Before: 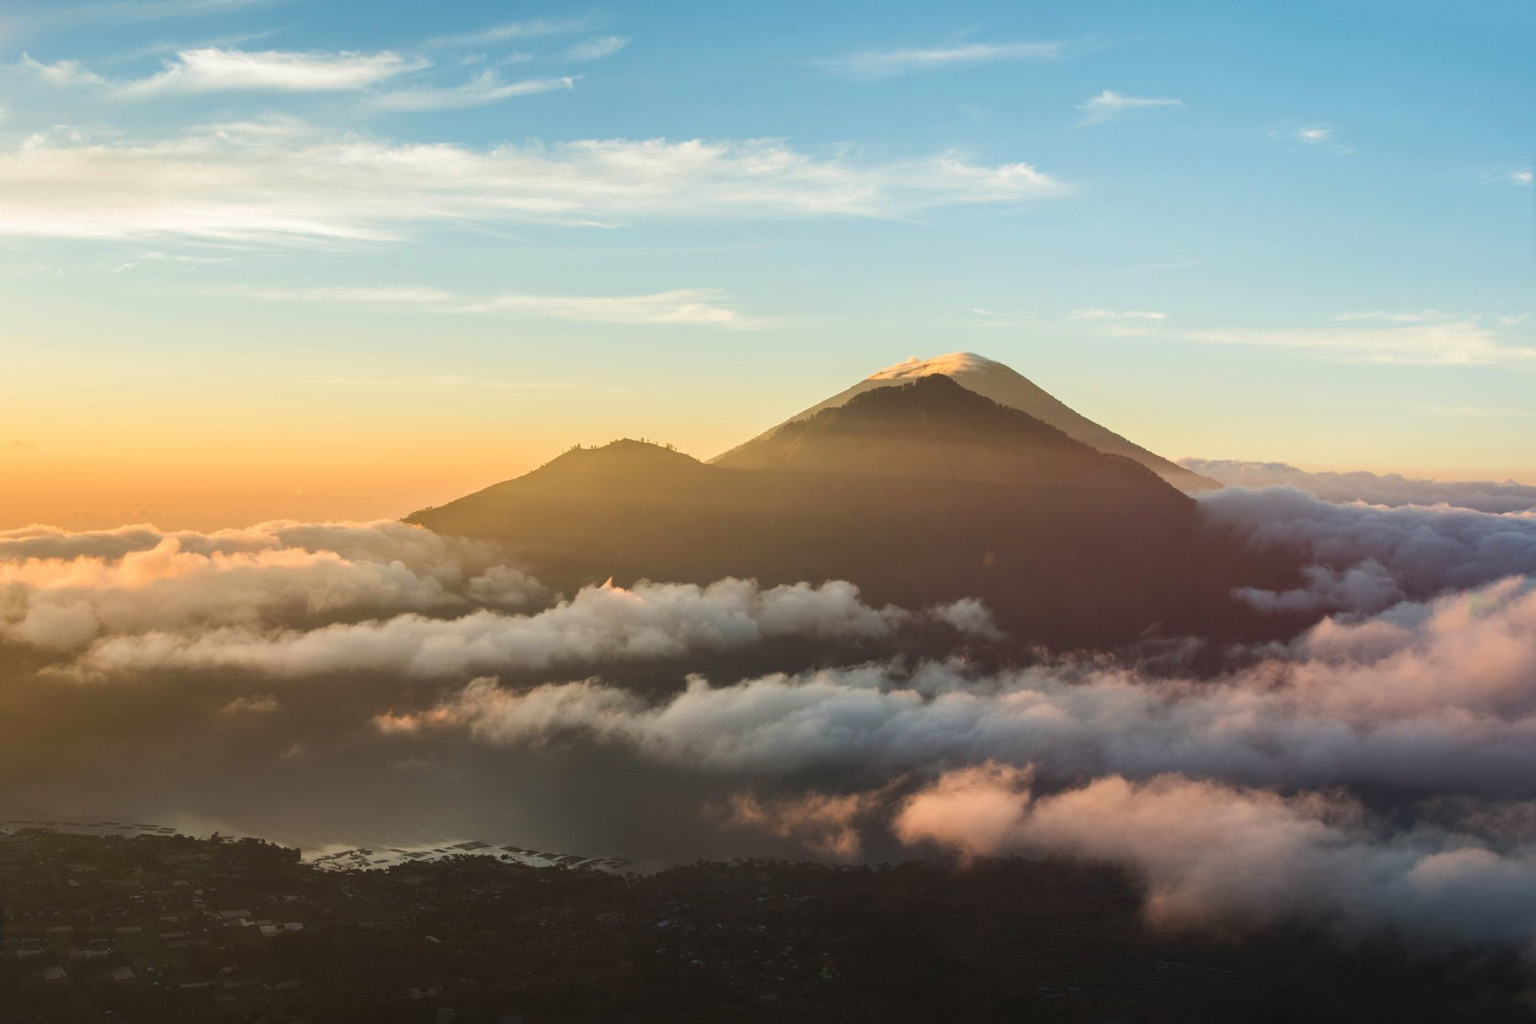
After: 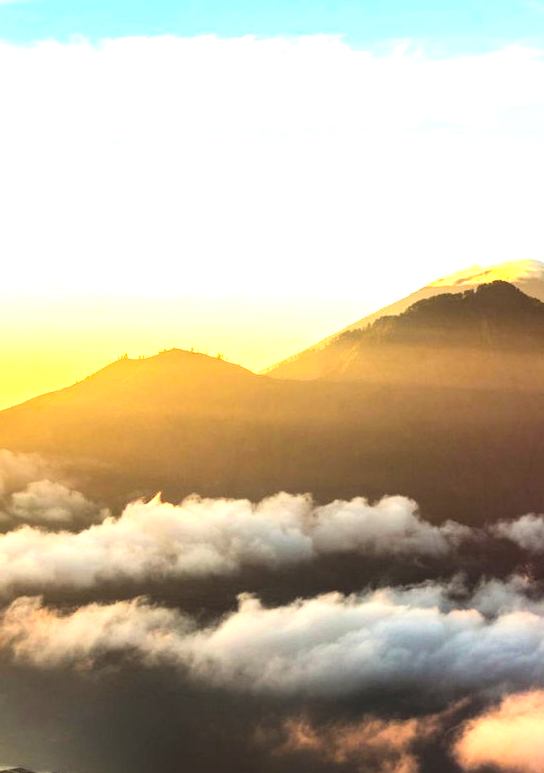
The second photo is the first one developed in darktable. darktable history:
contrast brightness saturation: contrast 0.153, brightness -0.014, saturation 0.096
crop and rotate: left 29.859%, top 10.233%, right 36.134%, bottom 17.312%
color balance rgb: linear chroma grading › global chroma 14.978%, perceptual saturation grading › global saturation 0.929%, global vibrance 9.593%, contrast 15.574%, saturation formula JzAzBz (2021)
tone equalizer: -8 EV -1.07 EV, -7 EV -1.04 EV, -6 EV -0.83 EV, -5 EV -0.595 EV, -3 EV 0.547 EV, -2 EV 0.875 EV, -1 EV 0.987 EV, +0 EV 1.06 EV
